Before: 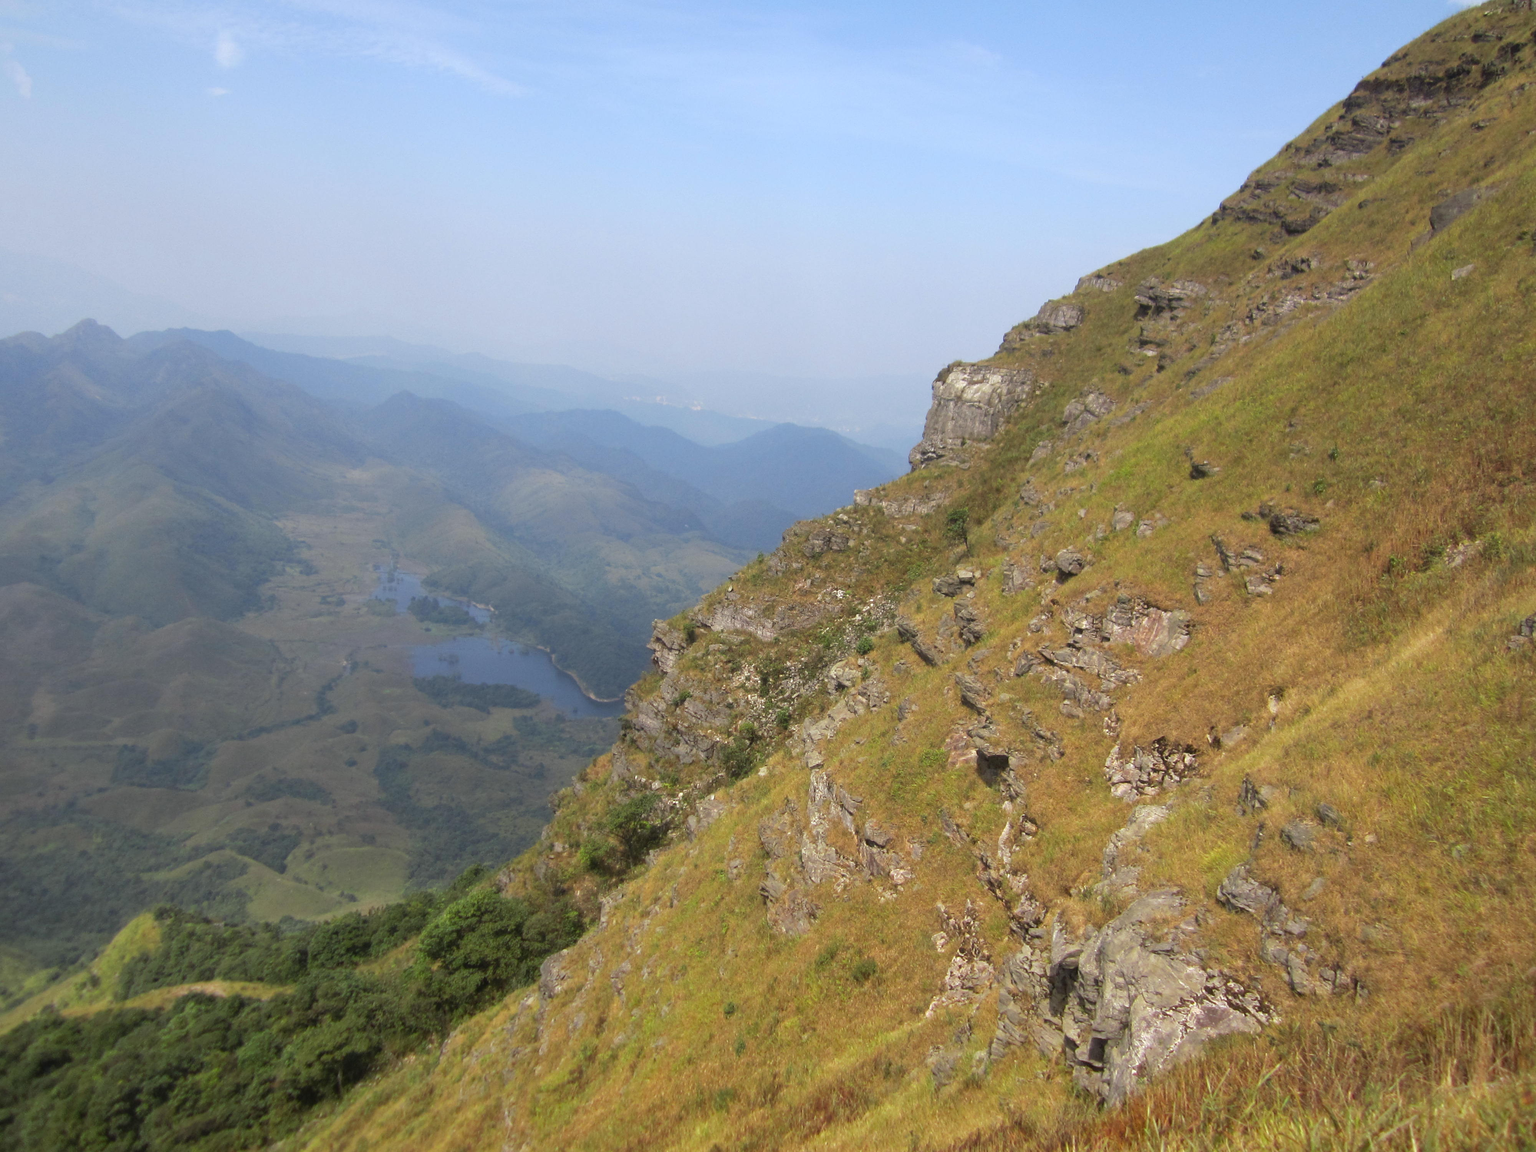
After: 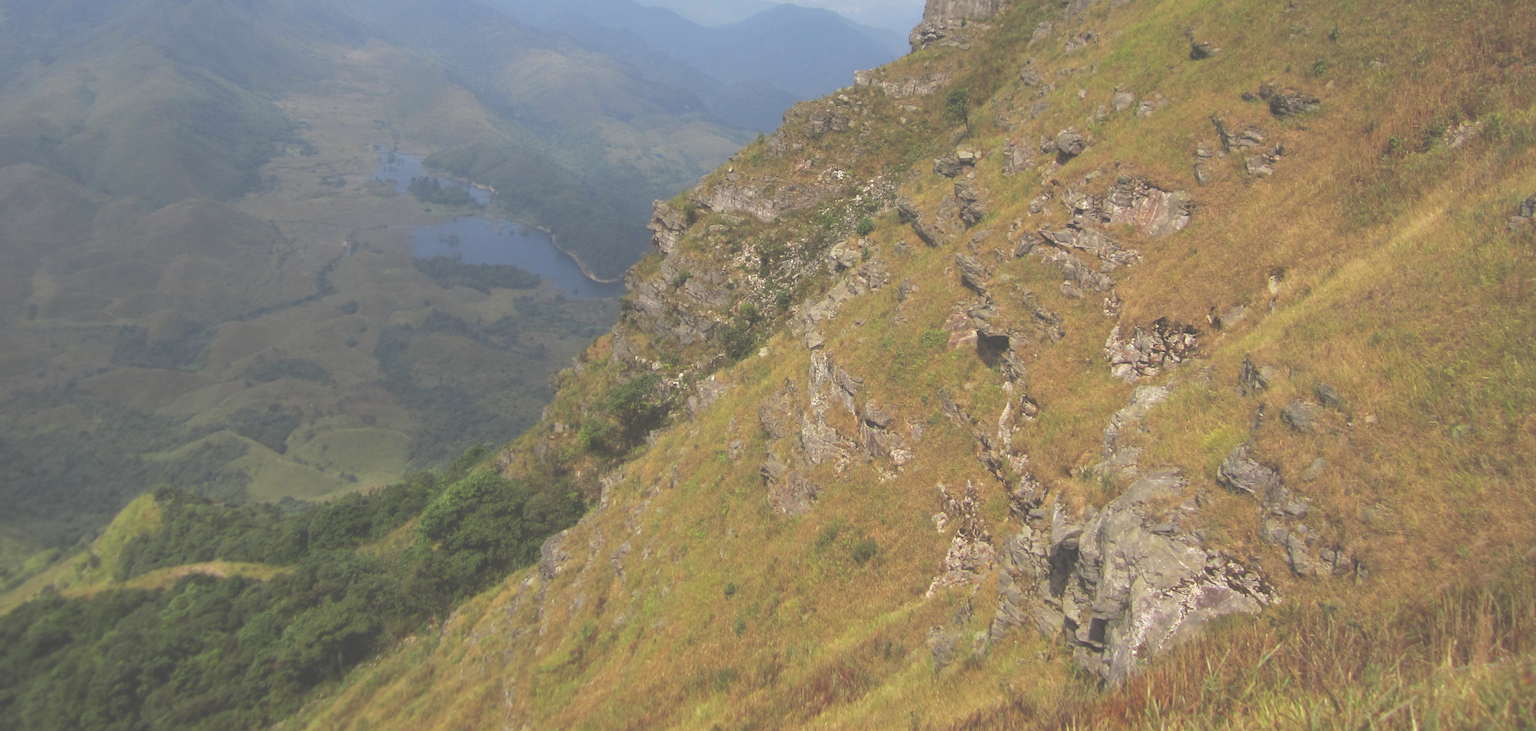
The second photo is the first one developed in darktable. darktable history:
white balance: red 1.009, blue 0.985
exposure: black level correction -0.062, exposure -0.05 EV, compensate highlight preservation false
crop and rotate: top 36.435%
